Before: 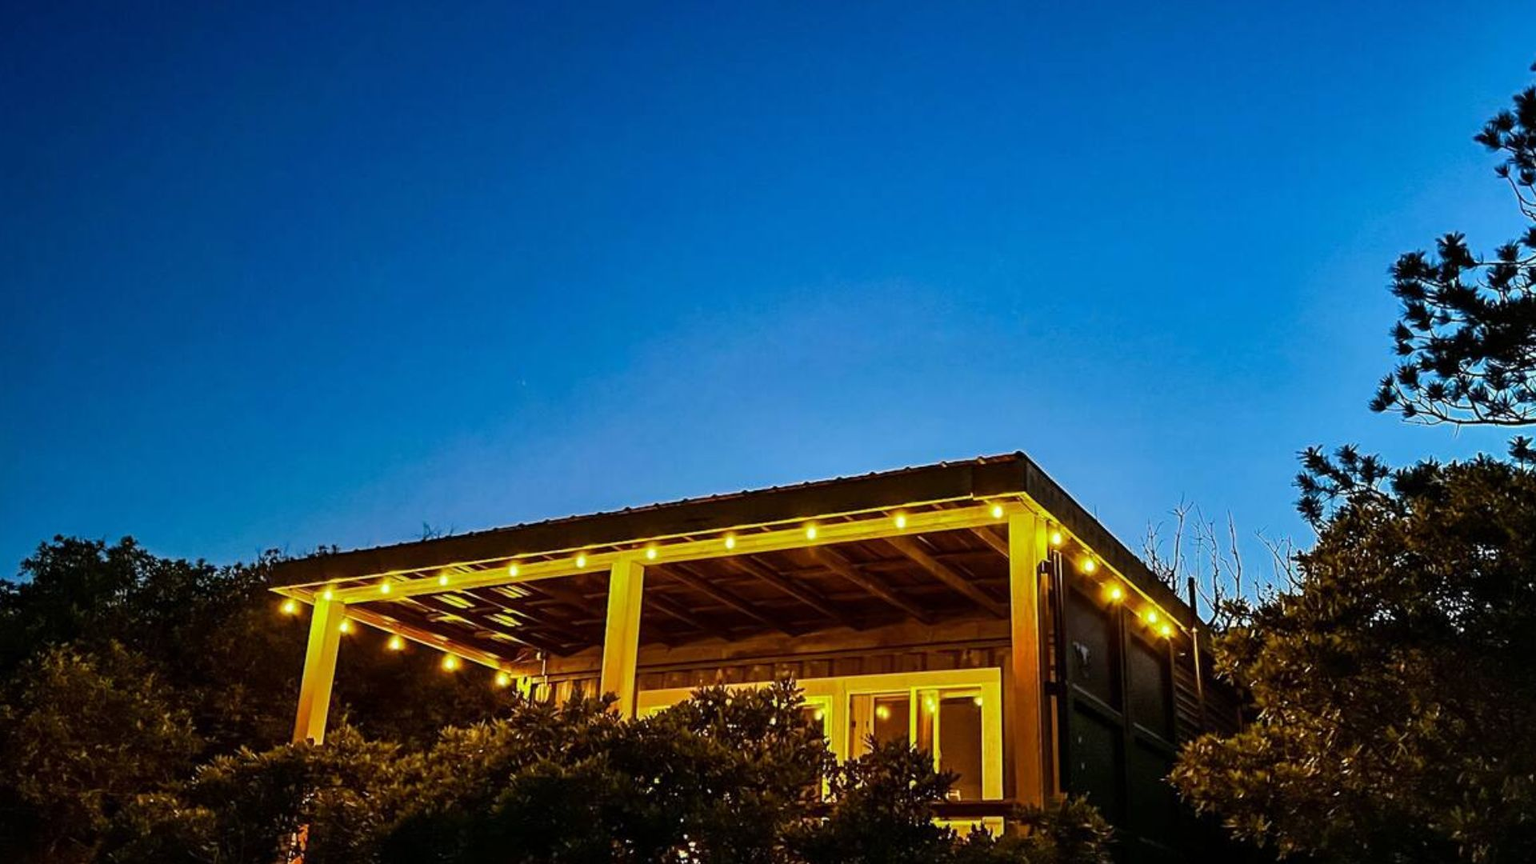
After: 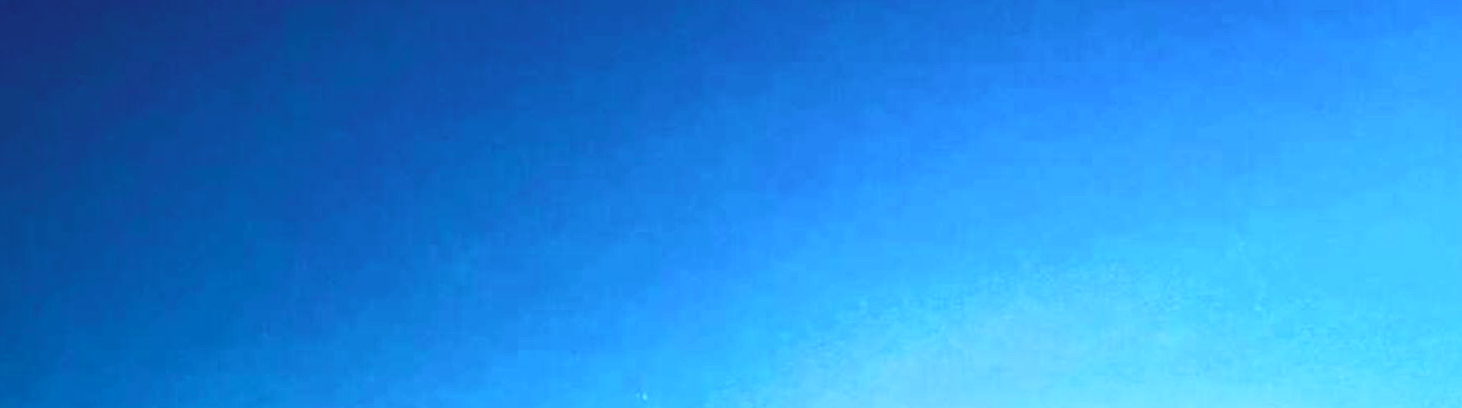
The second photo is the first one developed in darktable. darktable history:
contrast brightness saturation: contrast 0.447, brightness 0.559, saturation -0.204
crop: left 0.535%, top 7.646%, right 23.311%, bottom 54.493%
color balance rgb: global offset › luminance 0.484%, linear chroma grading › shadows 9.566%, linear chroma grading › highlights 10.754%, linear chroma grading › global chroma 14.422%, linear chroma grading › mid-tones 14.839%, perceptual saturation grading › global saturation 20%, perceptual saturation grading › highlights -50.239%, perceptual saturation grading › shadows 31.166%, perceptual brilliance grading › highlights 9.919%, perceptual brilliance grading › mid-tones 5.809%, global vibrance 20%
